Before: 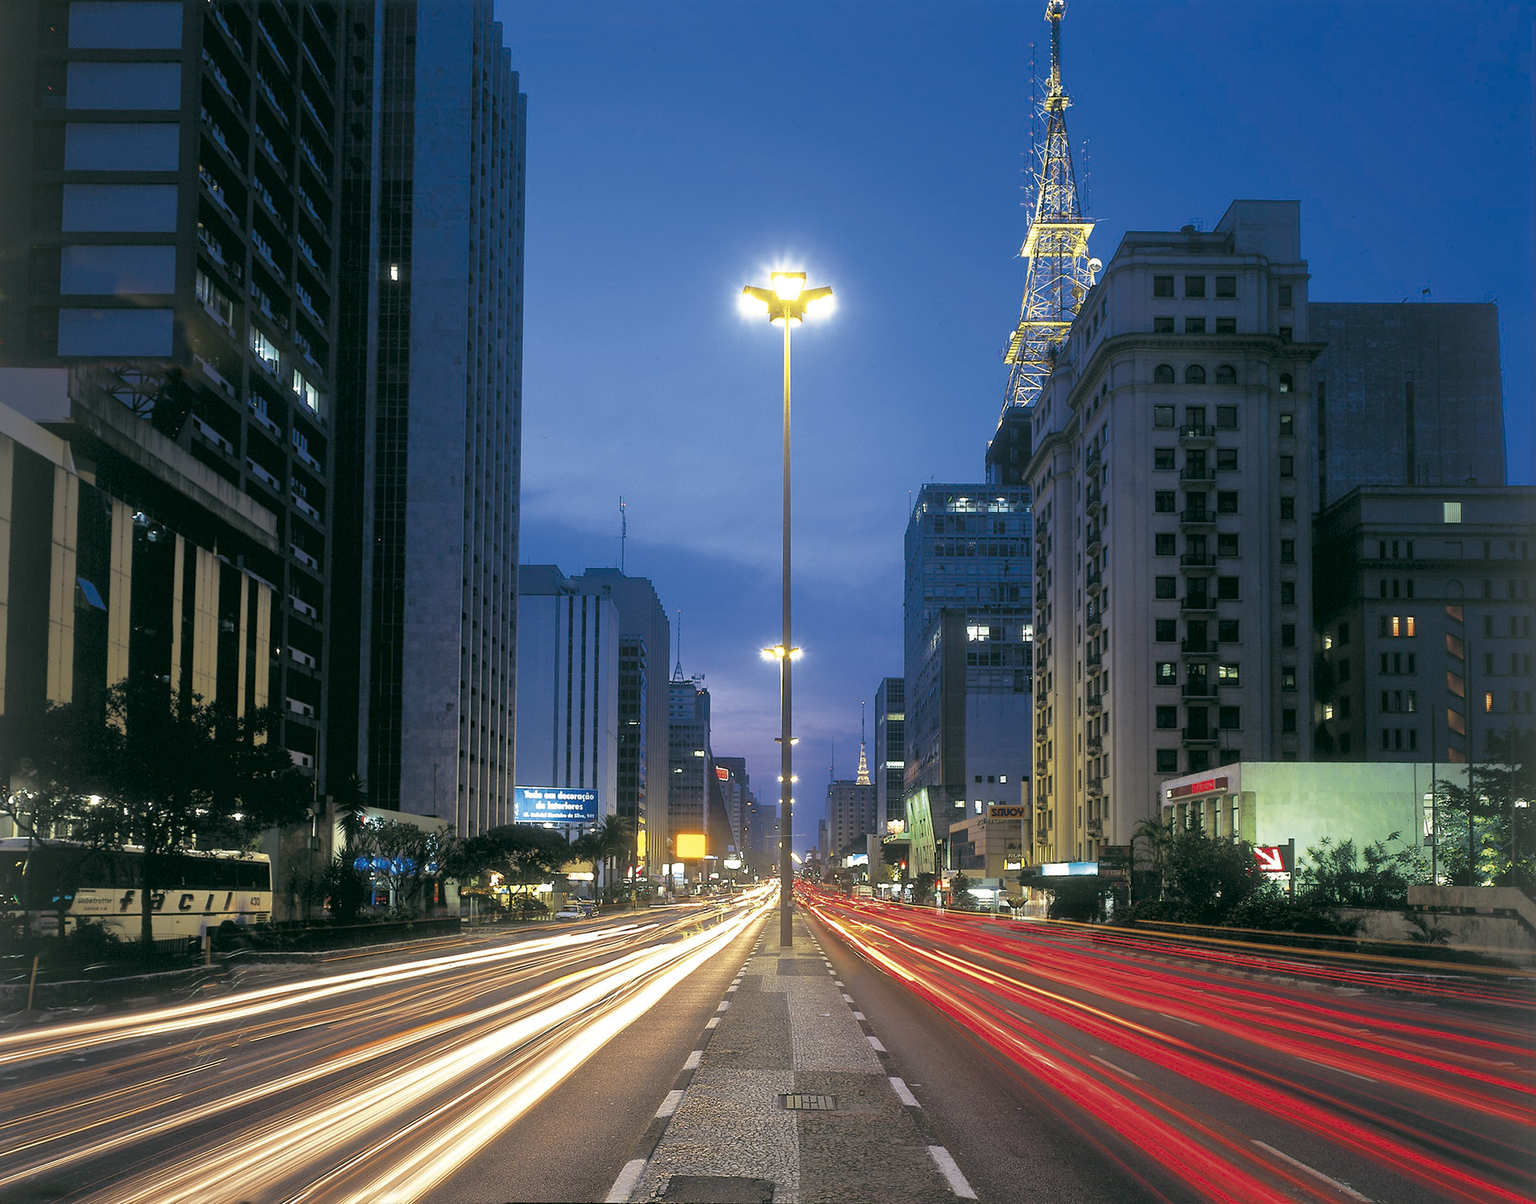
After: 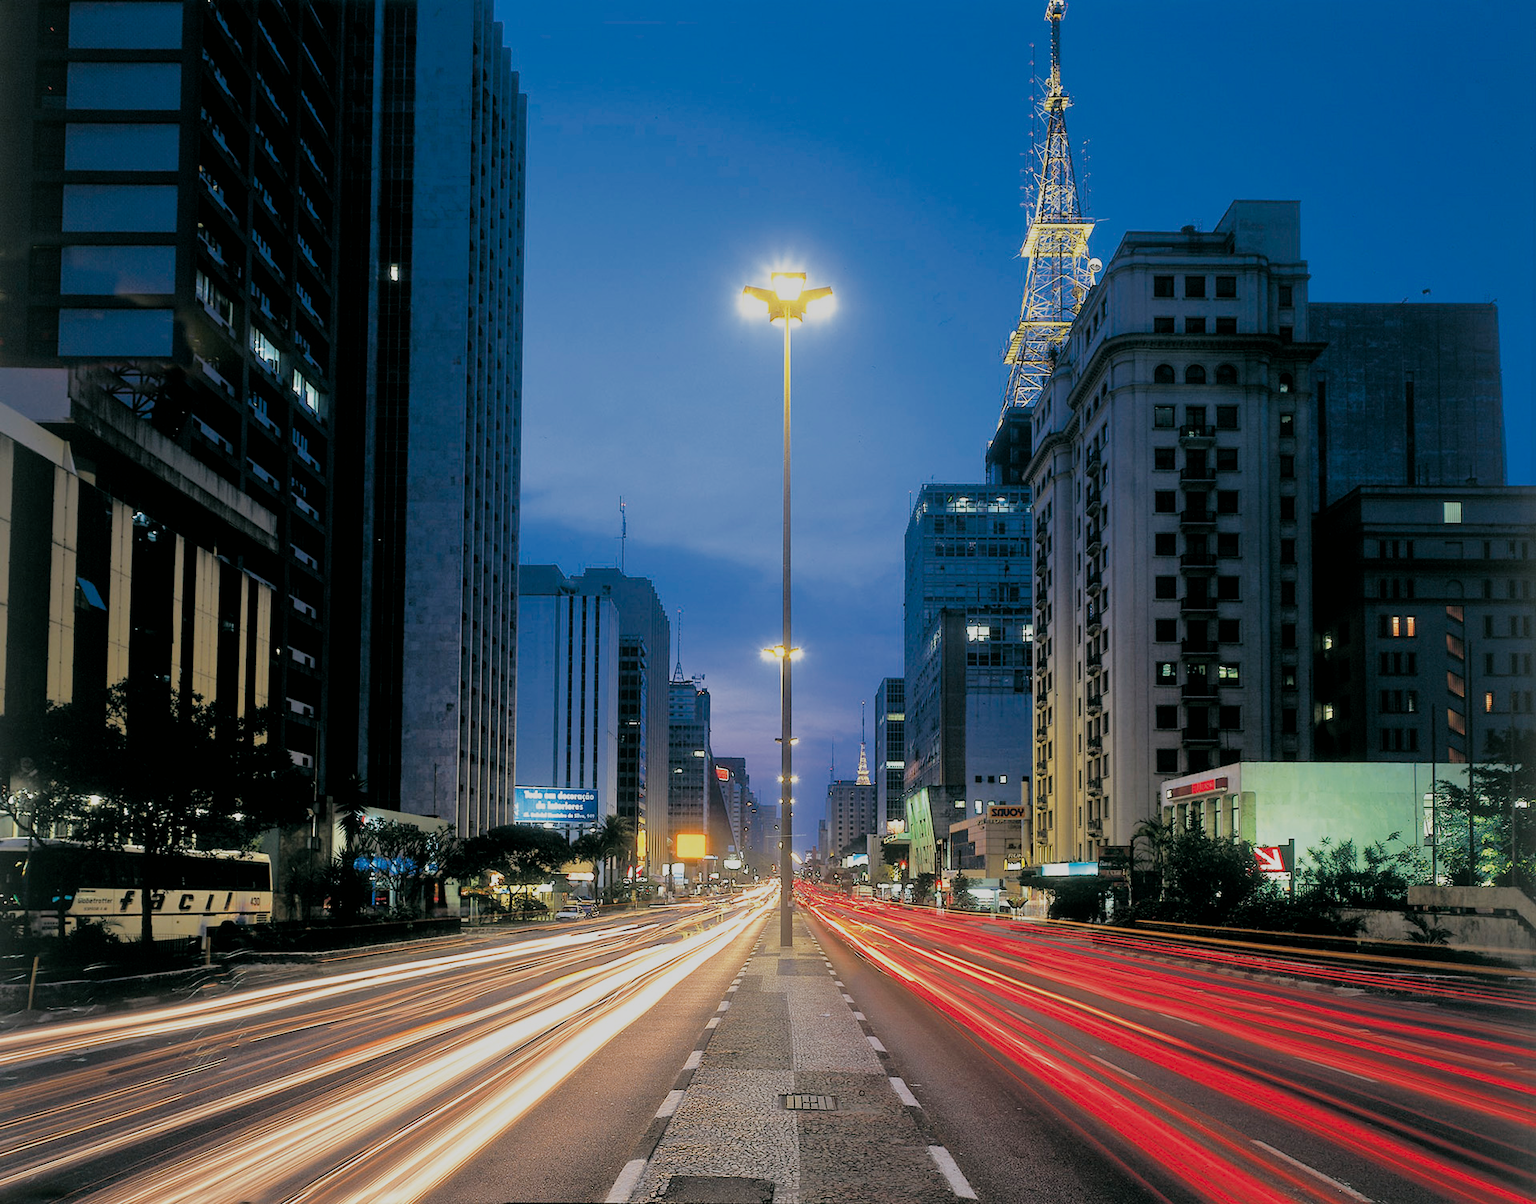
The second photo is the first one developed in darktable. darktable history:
exposure: exposure 0.168 EV, compensate highlight preservation false
filmic rgb: black relative exposure -6.12 EV, white relative exposure 6.96 EV, hardness 2.26
shadows and highlights: shadows 0.362, highlights 40.66, highlights color adjustment 55.63%
